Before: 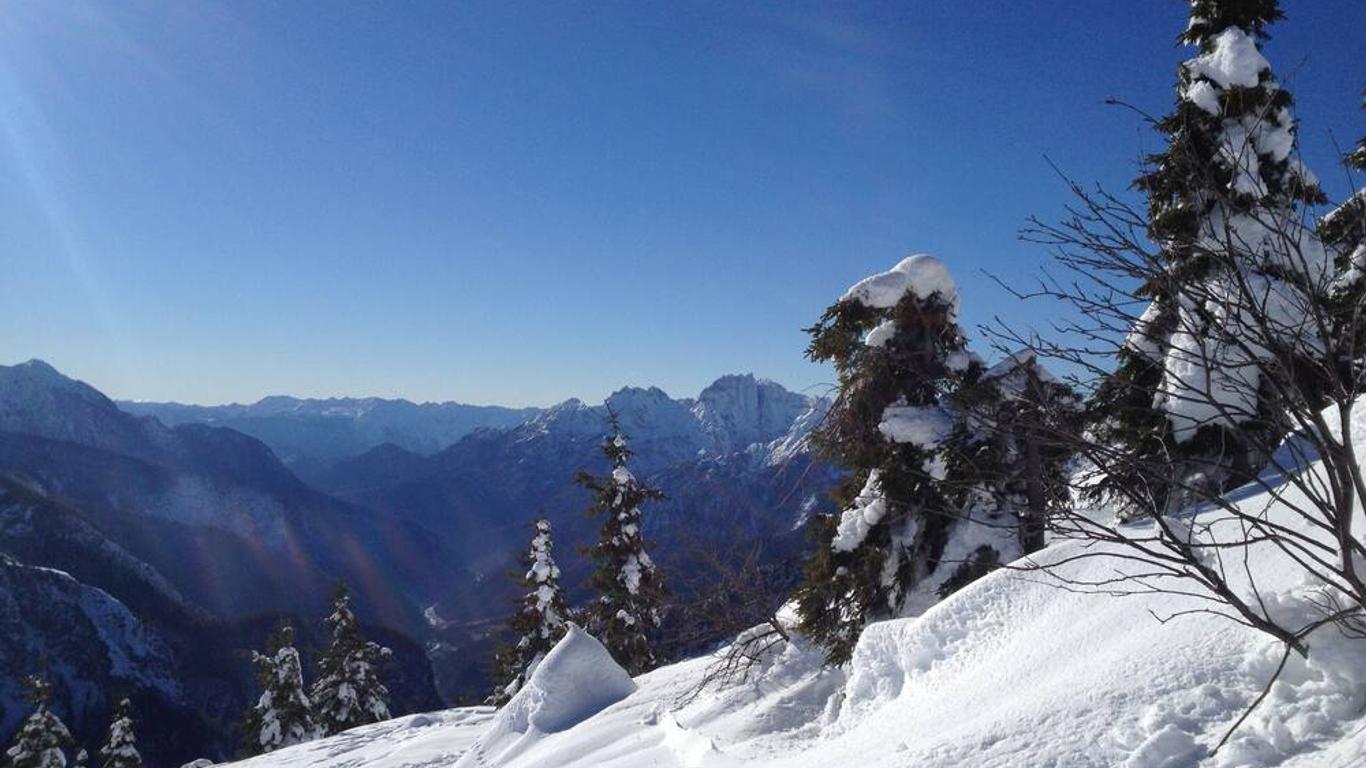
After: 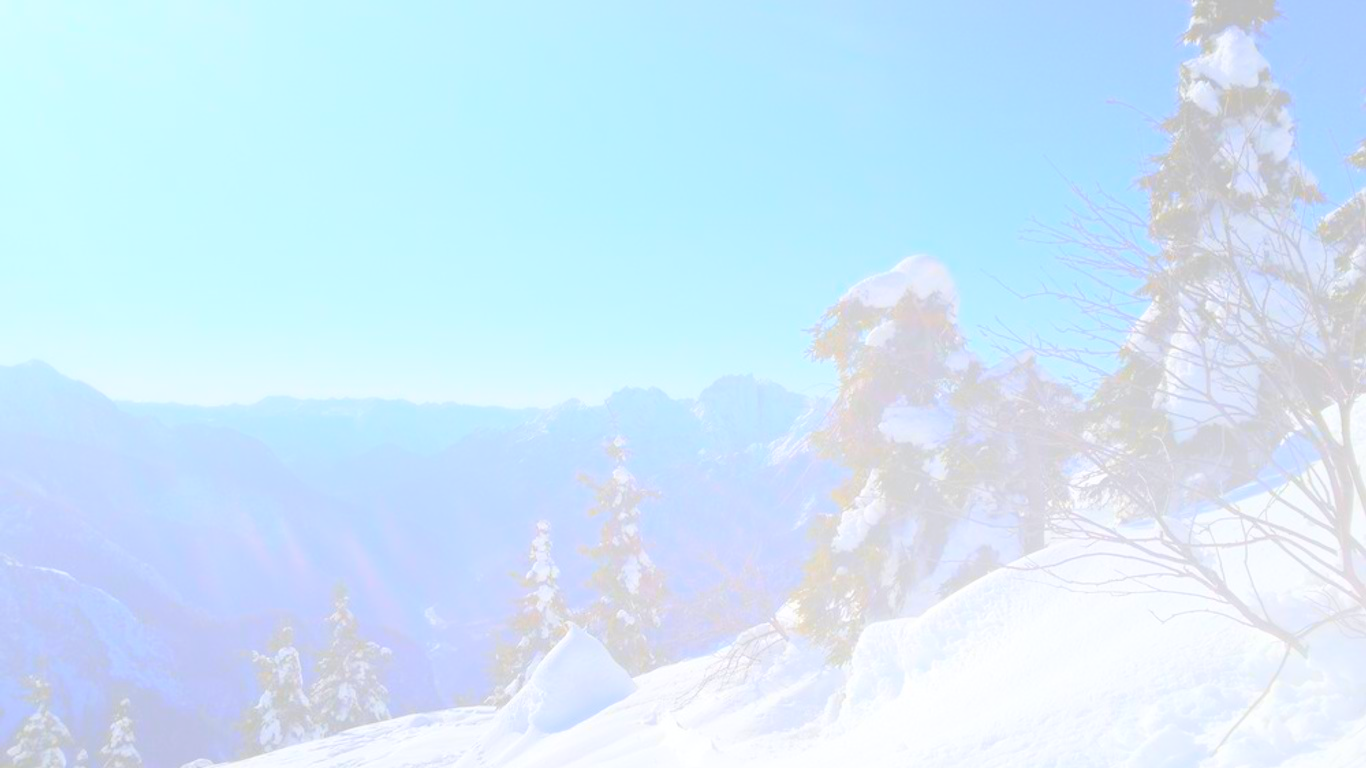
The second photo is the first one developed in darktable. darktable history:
color contrast: green-magenta contrast 0.85, blue-yellow contrast 1.25, unbound 0
bloom: size 85%, threshold 5%, strength 85%
